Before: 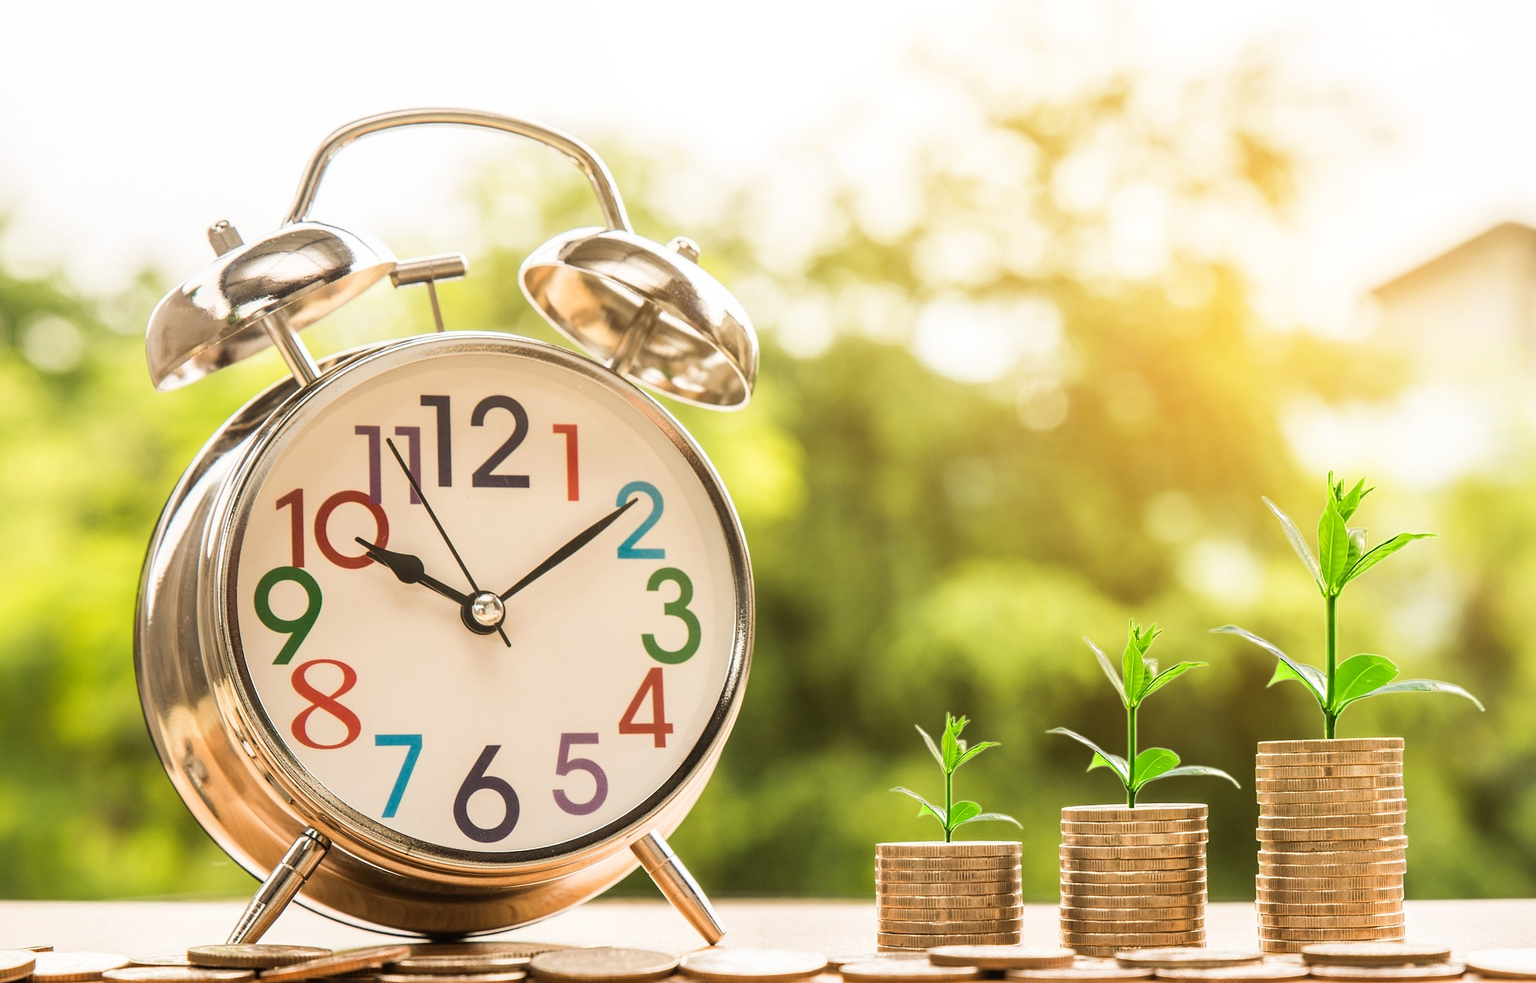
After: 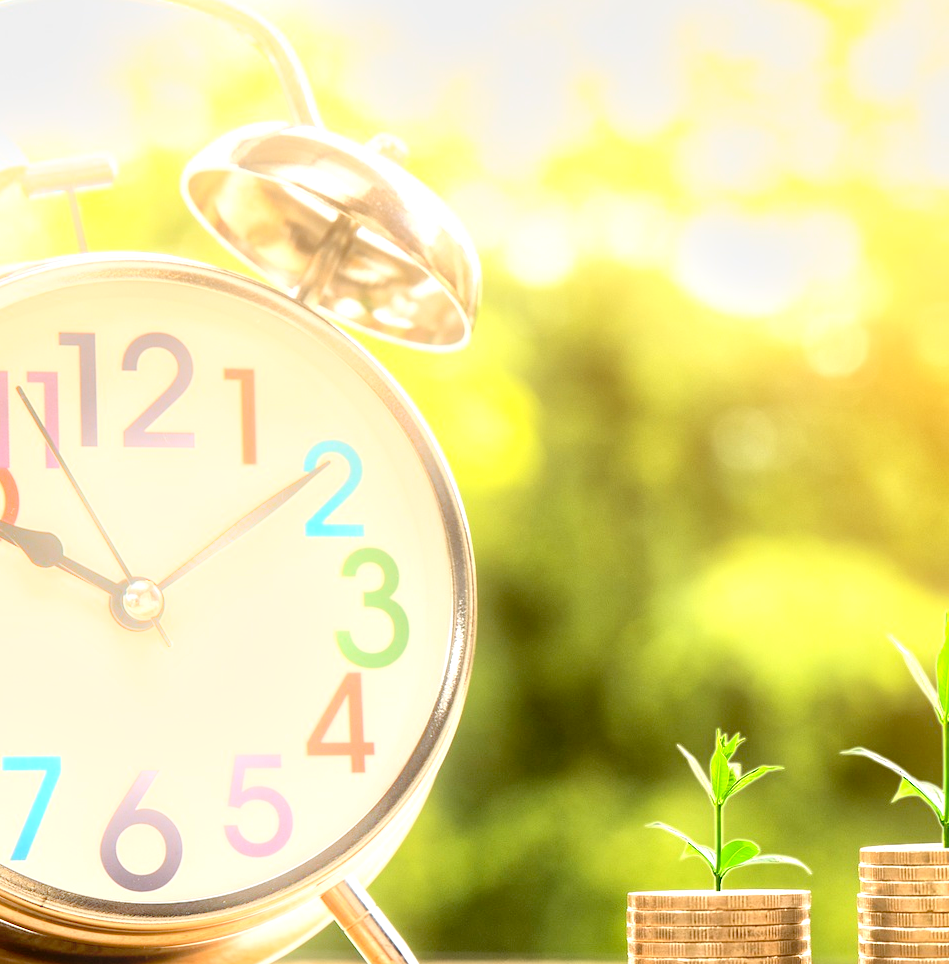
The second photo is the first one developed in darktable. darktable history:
exposure: black level correction 0.012, exposure 0.7 EV, compensate exposure bias true, compensate highlight preservation false
bloom: size 9%, threshold 100%, strength 7%
crop and rotate: angle 0.02°, left 24.353%, top 13.219%, right 26.156%, bottom 8.224%
